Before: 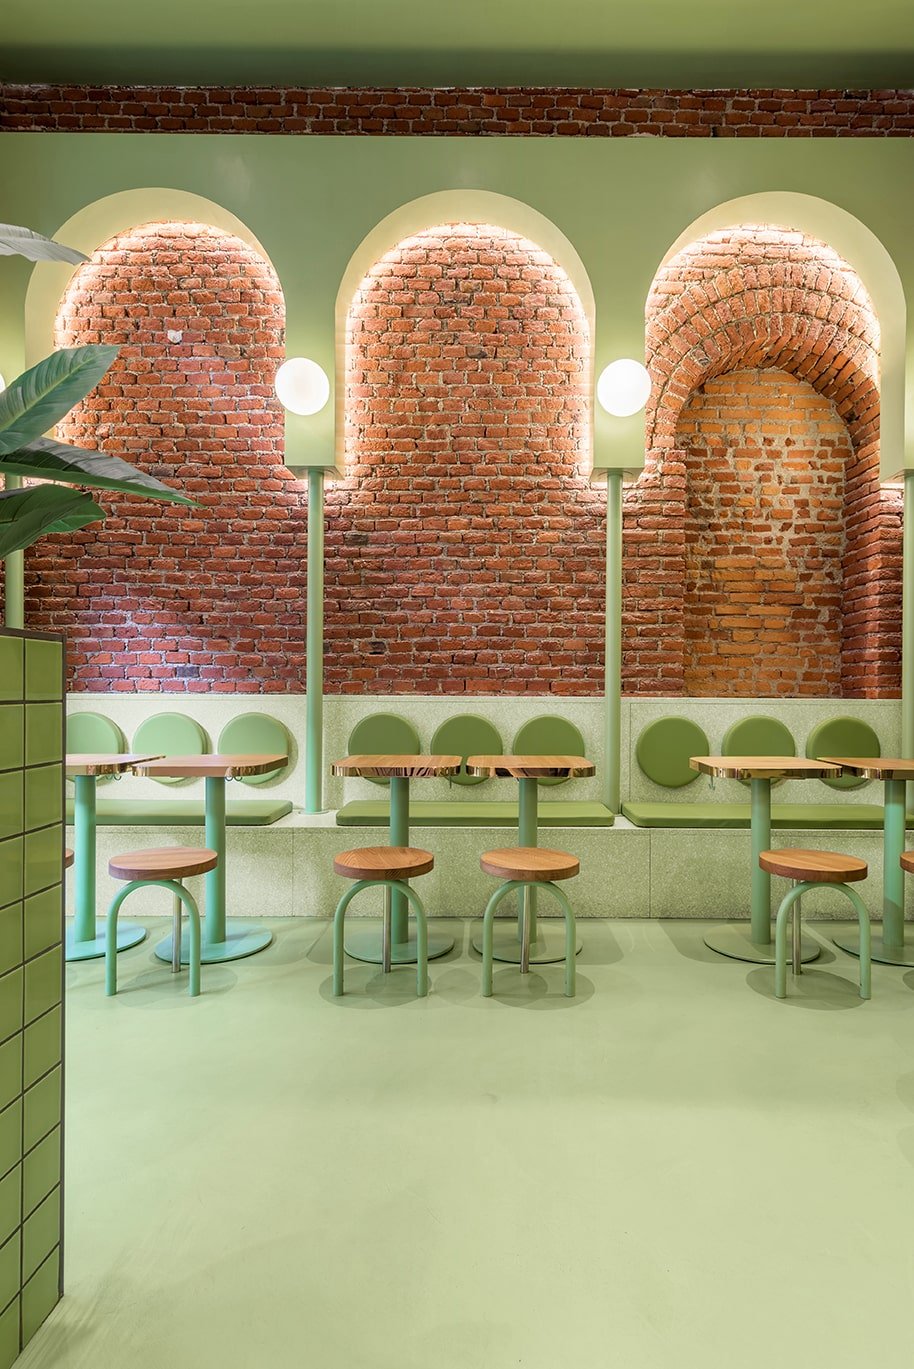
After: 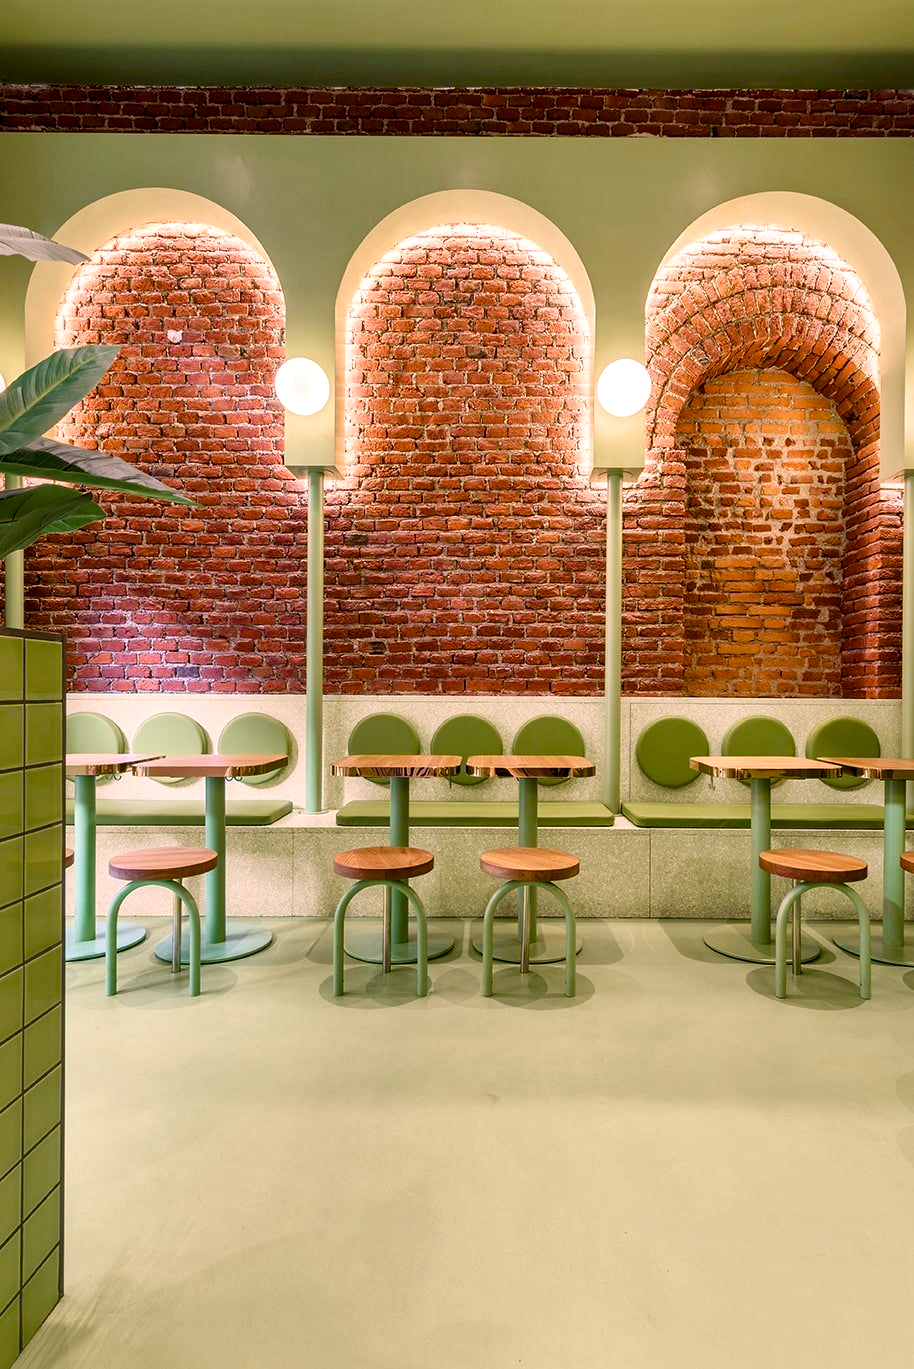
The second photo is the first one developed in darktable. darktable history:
color correction: highlights a* 14.49, highlights b* 4.78
color balance rgb: perceptual saturation grading › global saturation 20%, perceptual saturation grading › highlights -25.403%, perceptual saturation grading › shadows 25.056%, global vibrance 14.435%
local contrast: mode bilateral grid, contrast 25, coarseness 60, detail 152%, midtone range 0.2
